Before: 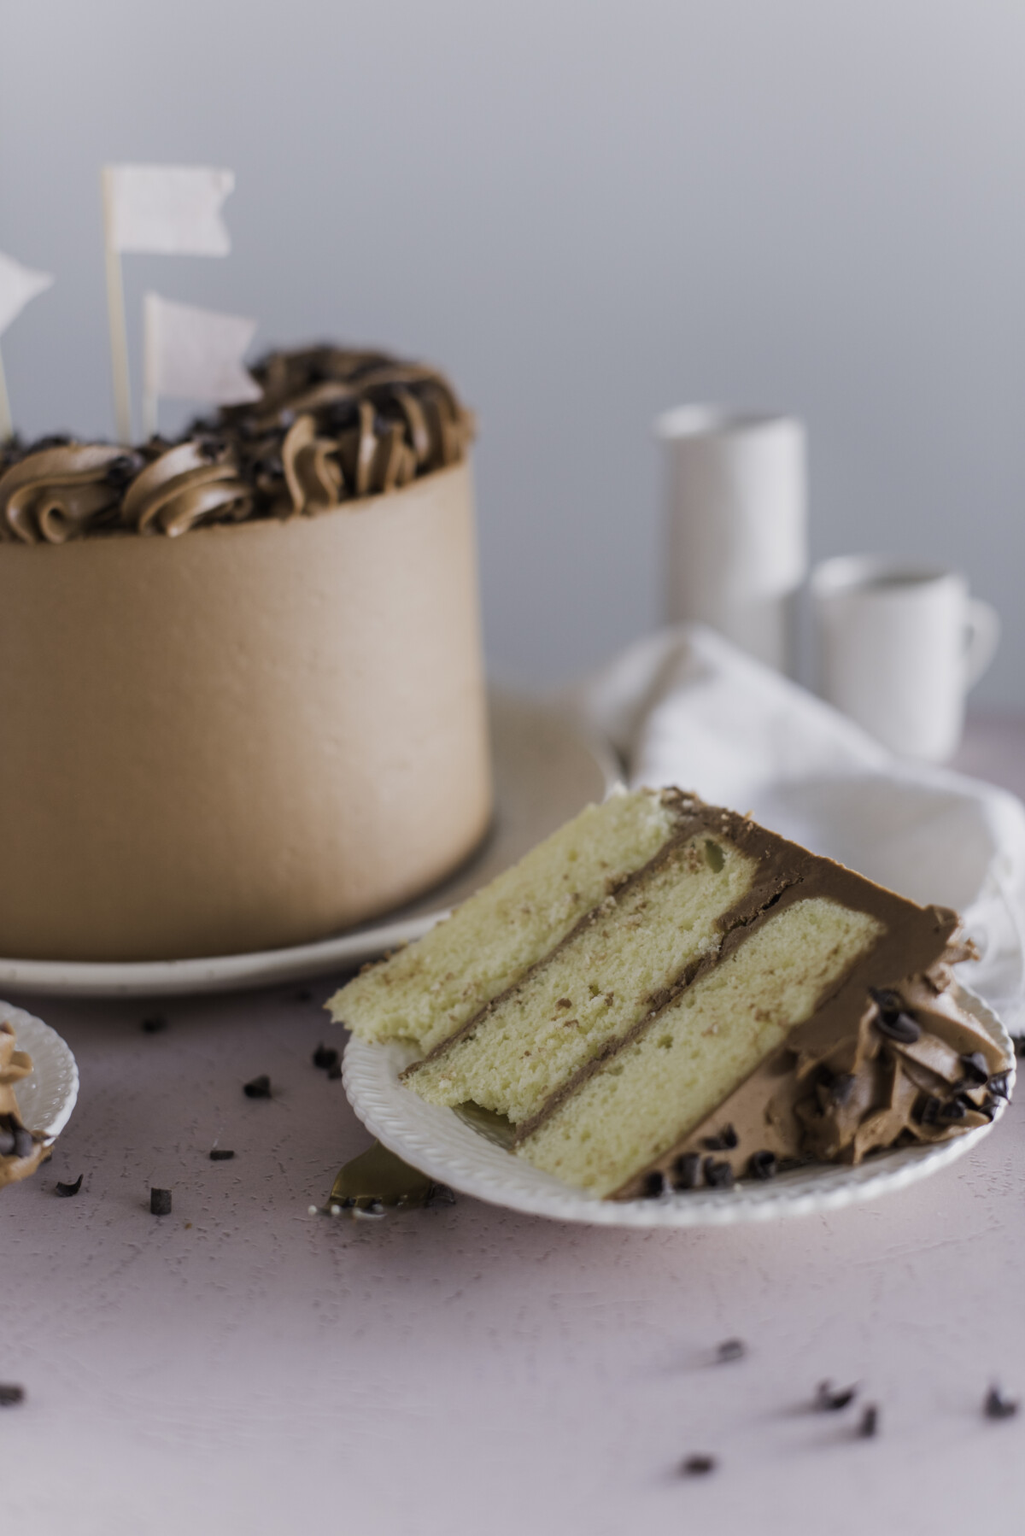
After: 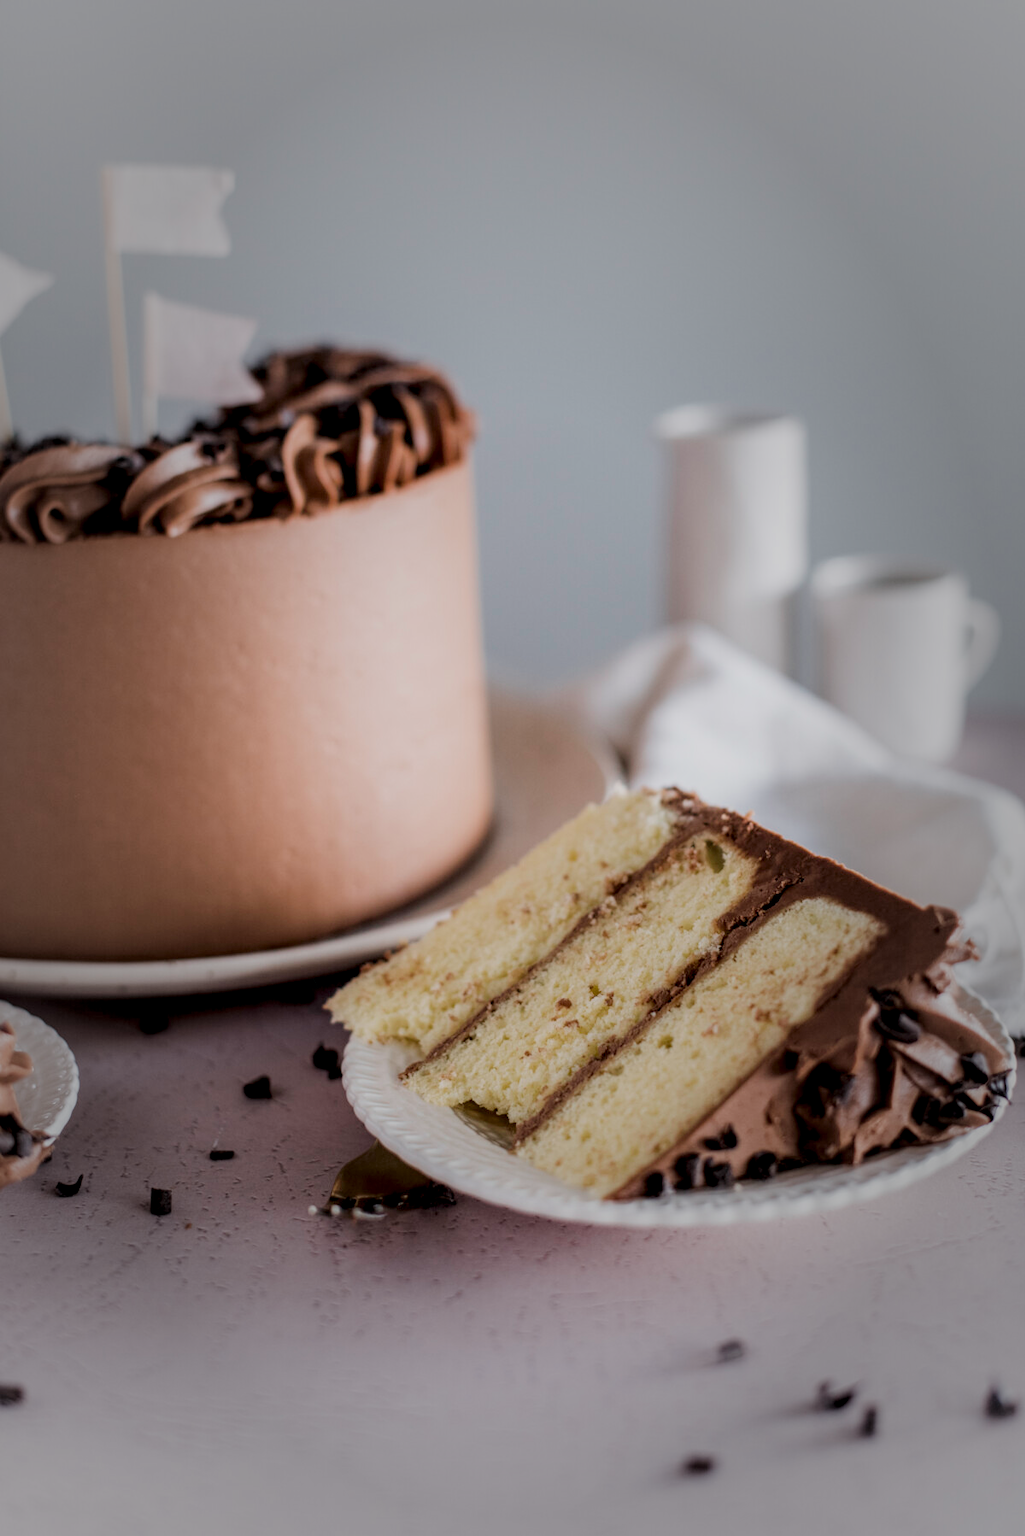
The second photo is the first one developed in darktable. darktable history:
filmic rgb: black relative exposure -7.65 EV, white relative exposure 4.56 EV, hardness 3.61
vignetting: fall-off start 47.47%, brightness -0.417, saturation -0.29, automatic ratio true, width/height ratio 1.293, unbound false
local contrast: highlights 60%, shadows 60%, detail 160%
